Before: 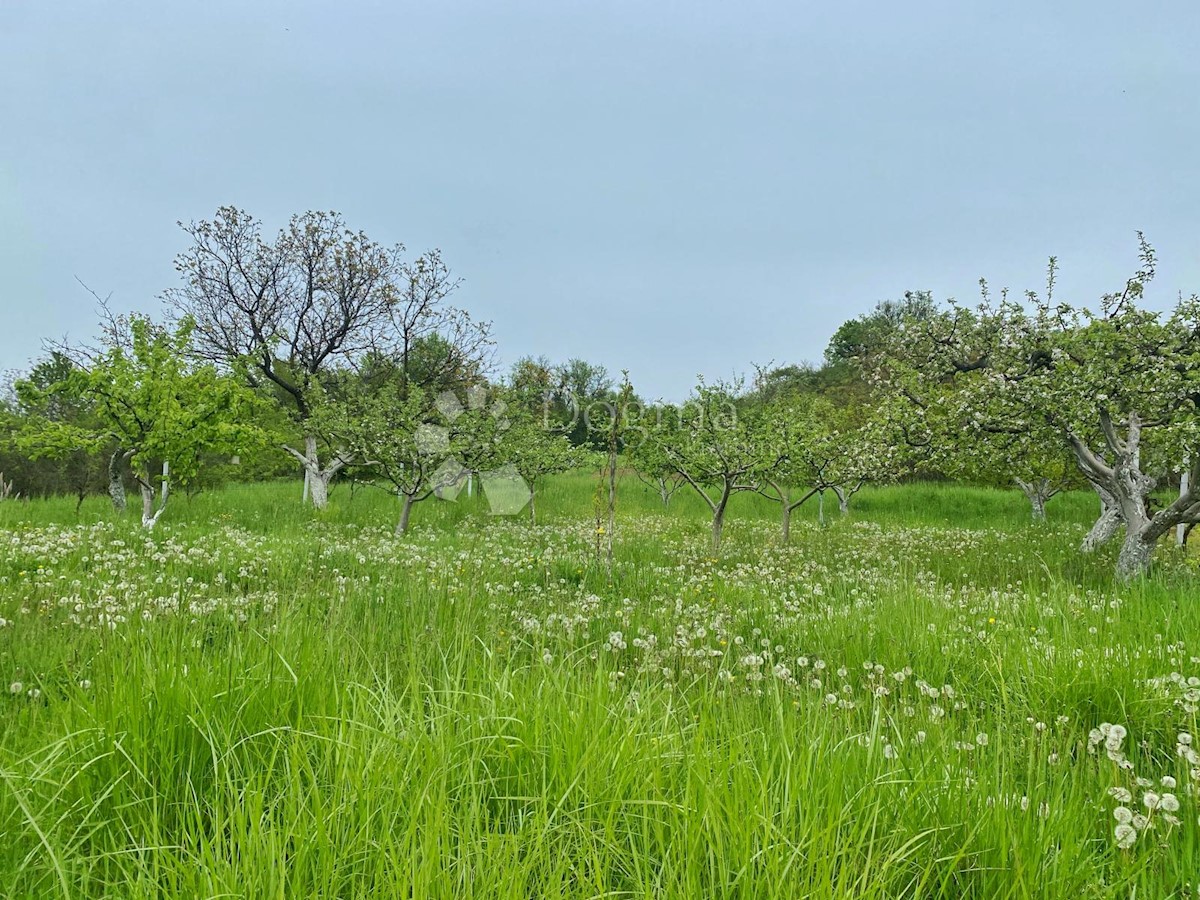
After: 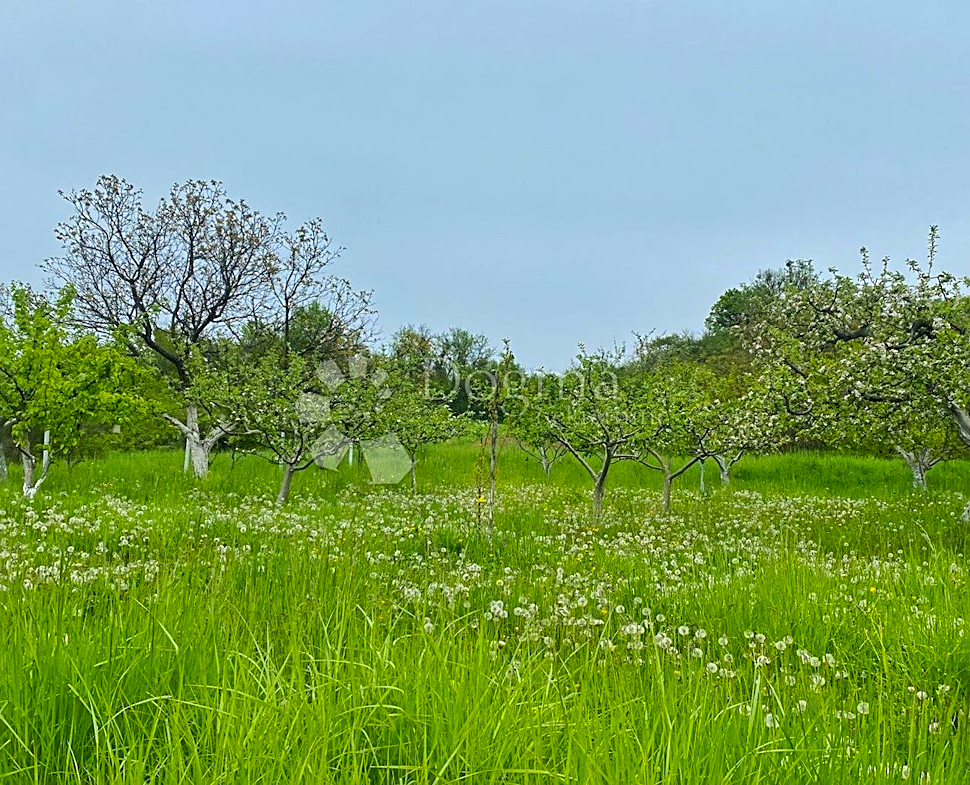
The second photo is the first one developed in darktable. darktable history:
crop: left 9.955%, top 3.517%, right 9.172%, bottom 9.179%
sharpen: on, module defaults
color balance rgb: perceptual saturation grading › global saturation 29.578%
